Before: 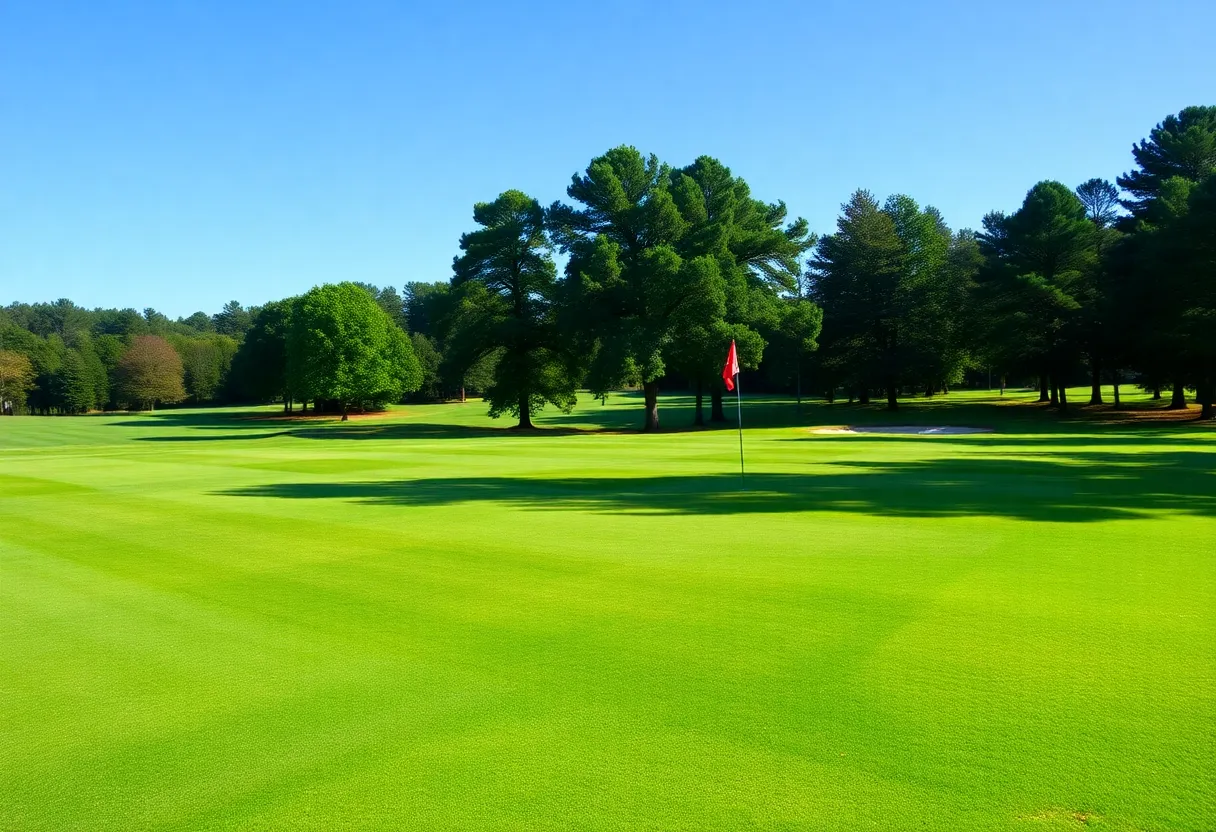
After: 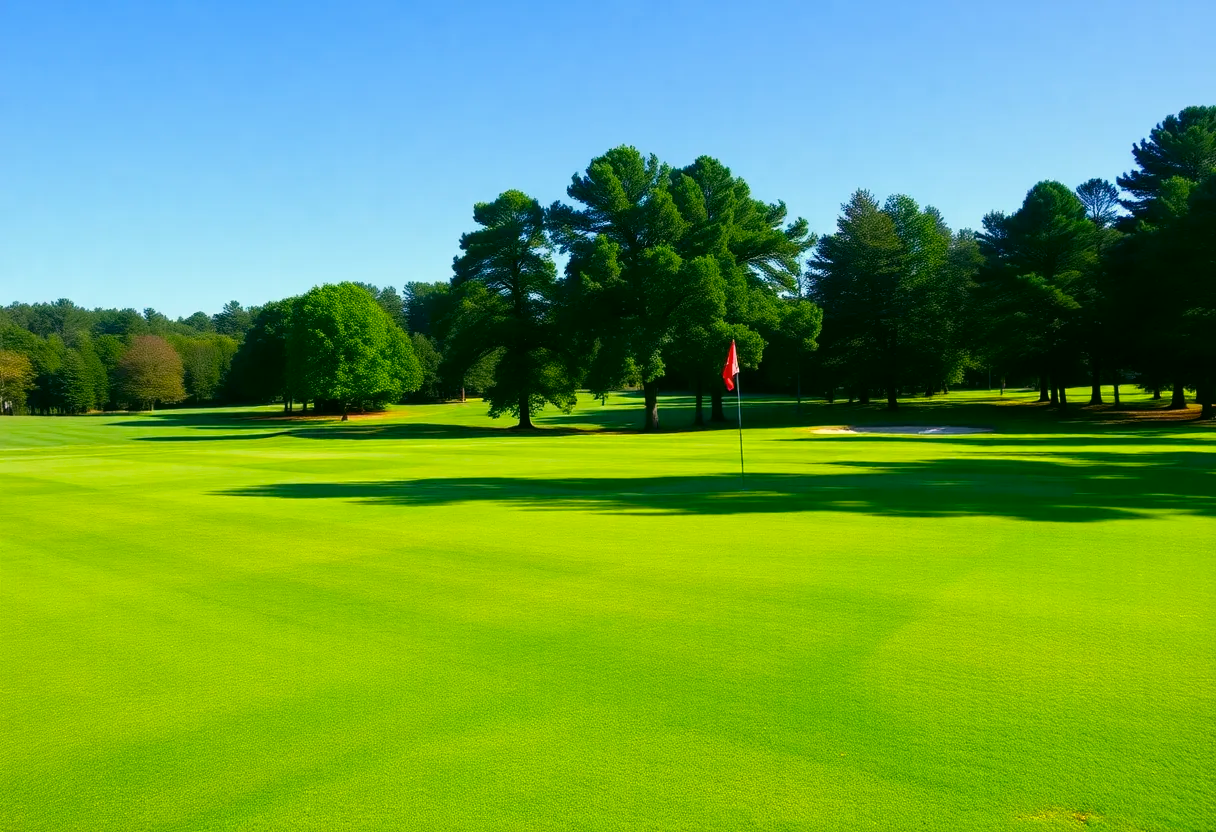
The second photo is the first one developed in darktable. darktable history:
color correction: highlights a* 4.02, highlights b* 4.98, shadows a* -7.55, shadows b* 4.98
color balance rgb: perceptual saturation grading › global saturation 10%, global vibrance 10%
